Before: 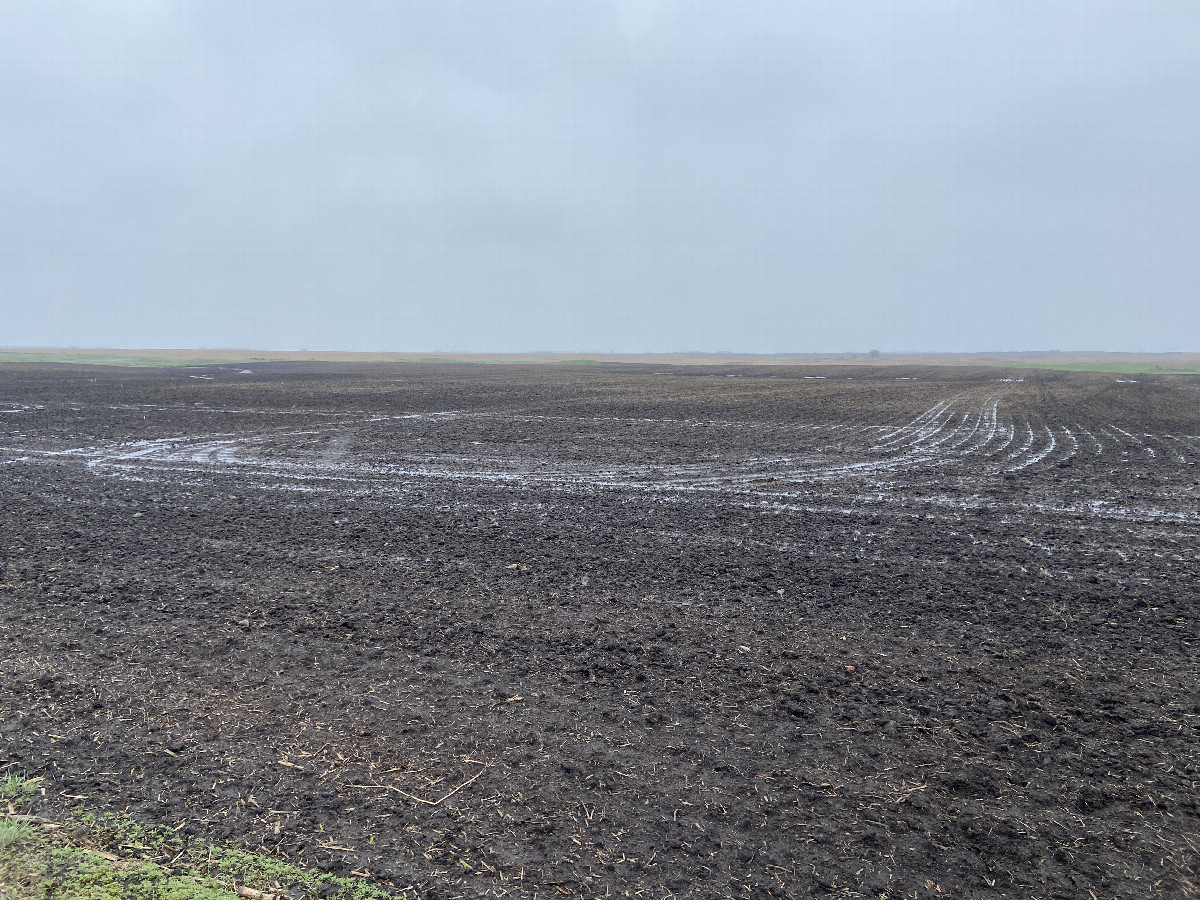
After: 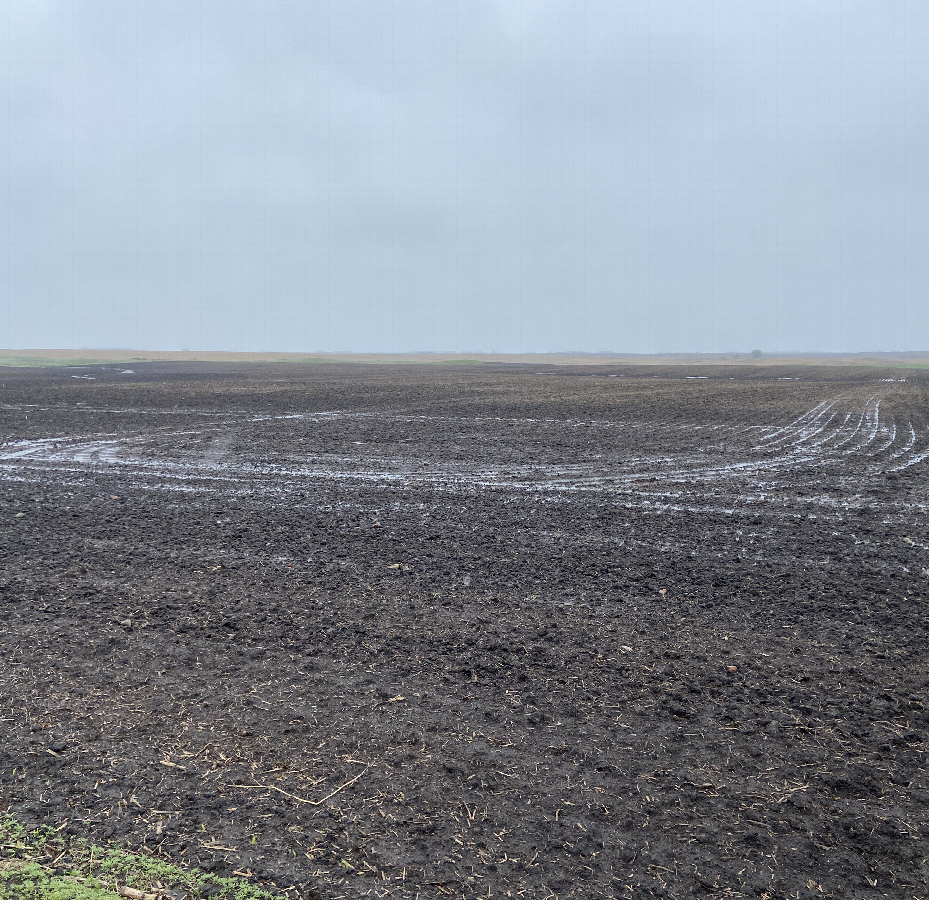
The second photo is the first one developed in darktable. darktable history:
crop: left 9.868%, right 12.692%
